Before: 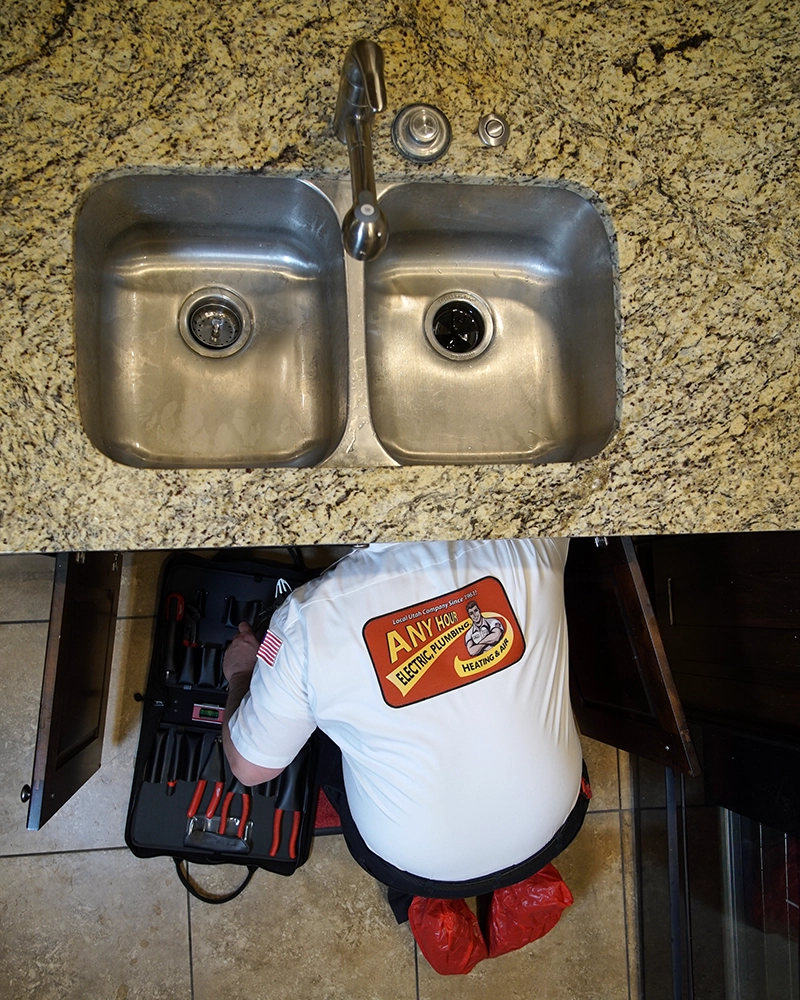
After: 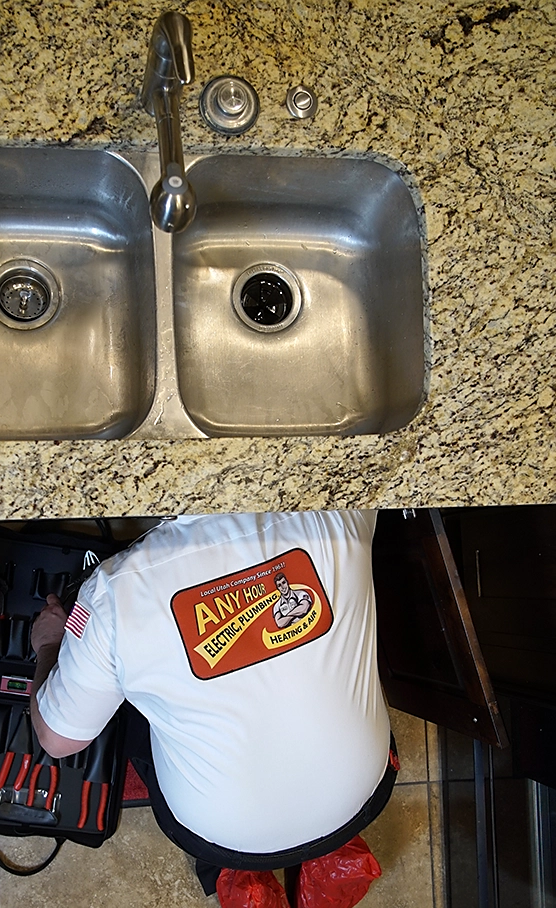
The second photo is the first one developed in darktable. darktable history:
crop and rotate: left 24.034%, top 2.838%, right 6.406%, bottom 6.299%
sharpen: radius 1.458, amount 0.398, threshold 1.271
